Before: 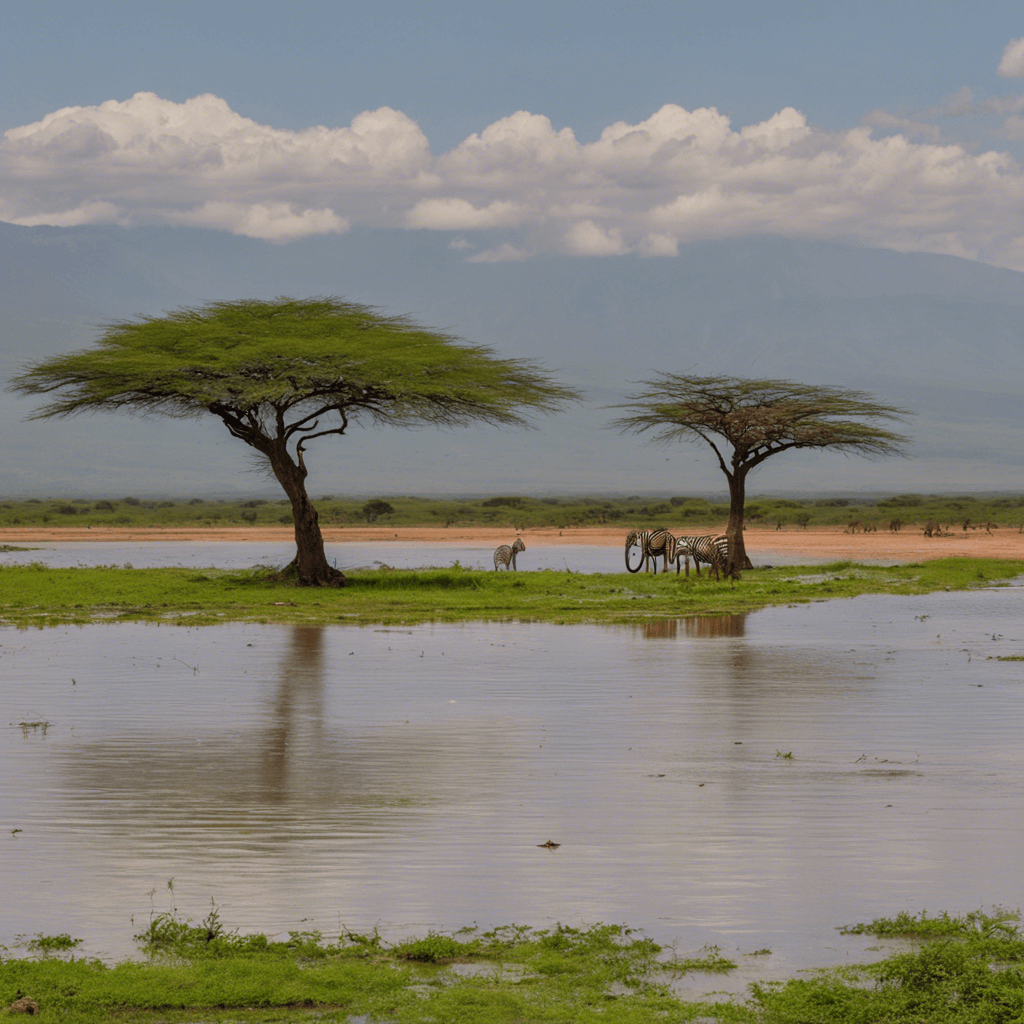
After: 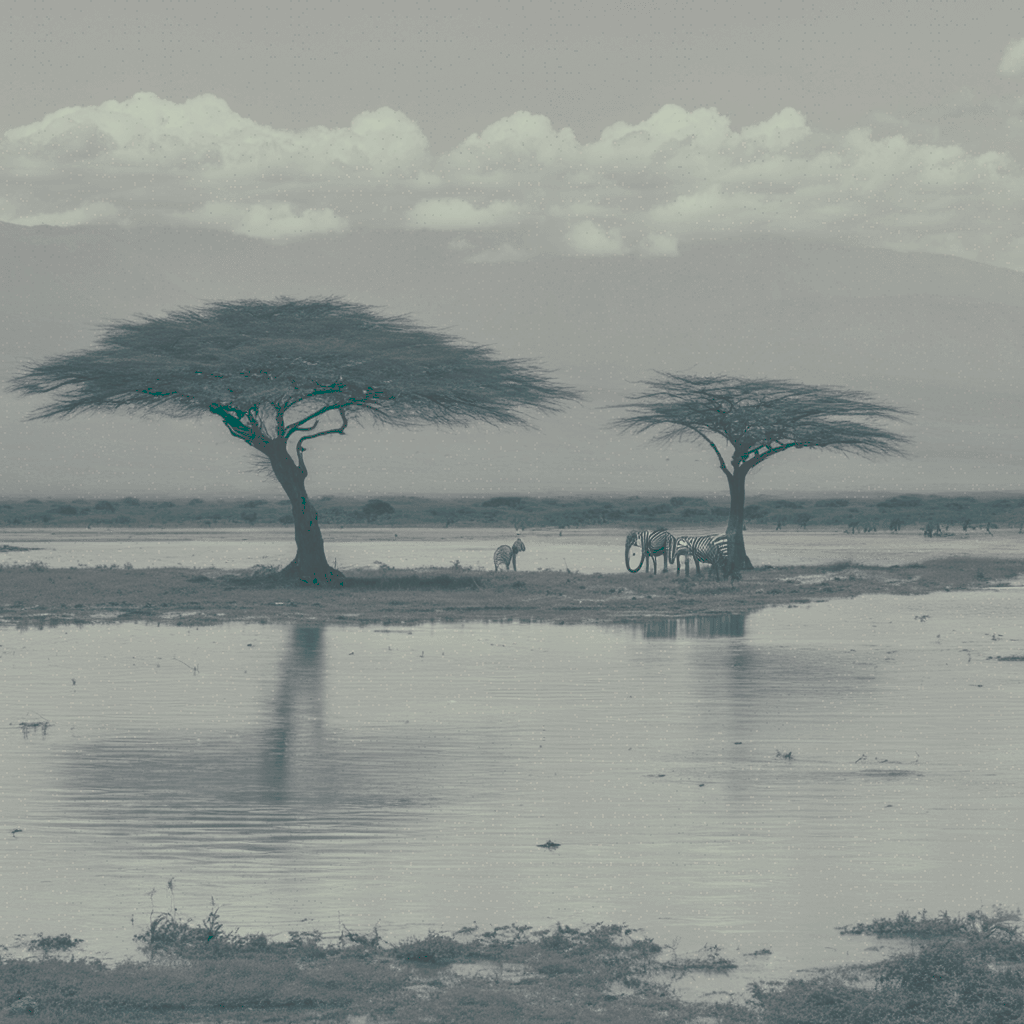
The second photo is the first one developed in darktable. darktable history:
tone curve: curves: ch0 [(0, 0) (0.003, 0.313) (0.011, 0.317) (0.025, 0.317) (0.044, 0.322) (0.069, 0.327) (0.1, 0.335) (0.136, 0.347) (0.177, 0.364) (0.224, 0.384) (0.277, 0.421) (0.335, 0.459) (0.399, 0.501) (0.468, 0.554) (0.543, 0.611) (0.623, 0.679) (0.709, 0.751) (0.801, 0.804) (0.898, 0.844) (1, 1)], preserve colors none
color look up table: target L [96.32, 85.82, 85.3, 79.34, 77.87, 71.18, 60.09, 57.87, 45.05, 52.27, 46.21, 36.18, 24.13, 11.86, 203.48, 76.49, 54.89, 60.94, 57.76, 59.54, 45.15, 26.61, 32.88, 27.75, 11.28, 7.296, 97.99, 84.56, 96.49, 81.69, 73.77, 85.3, 90.82, 69.05, 66.63, 45.85, 37.84, 55.74, 31.02, 13.15, 91.03, 99.3, 86.02, 80.24, 74.42, 59.51, 55.37, 59.11, 34.69], target a [-26.49, -6.396, -5.406, -5.841, -5.749, -2.814, -3.149, -2.399, -3.689, -2.978, -4.06, -3.941, -6.992, -19.27, 0, -5.182, -3.047, -2.437, -2.954, -3.342, -3.105, -6.076, -6.482, -5.952, -25.05, -21.43, -21.73, -5.341, -25.76, -5.106, -4.376, -5.406, -12.58, -3.834, -2.838, -3.285, -6.21, -3.413, -5.711, -22.23, -11.67, -12.14, -5.421, -5.185, -5.159, -3.489, -3.298, -2.373, -4.782], target b [28.44, 15.39, 14.65, 12.13, 11.38, 6.228, 3.158, 2.857, -0.568, 1.248, 0.299, -3.747, -4.286, -9.867, -0.002, 9.748, 1.845, 3.194, 2.678, 2.986, -0.393, -3.672, -2.919, -3.983, -10.12, -10.8, 30.01, 14.64, 28.71, 13.46, 7.263, 14.65, 20.23, 5.689, 4.381, -0.16, -1.784, 2.426, -4.162, -7.733, 19.48, 31.04, 14.63, 13.02, 7.736, 3.508, 1.884, 2.329, -2.592], num patches 49
